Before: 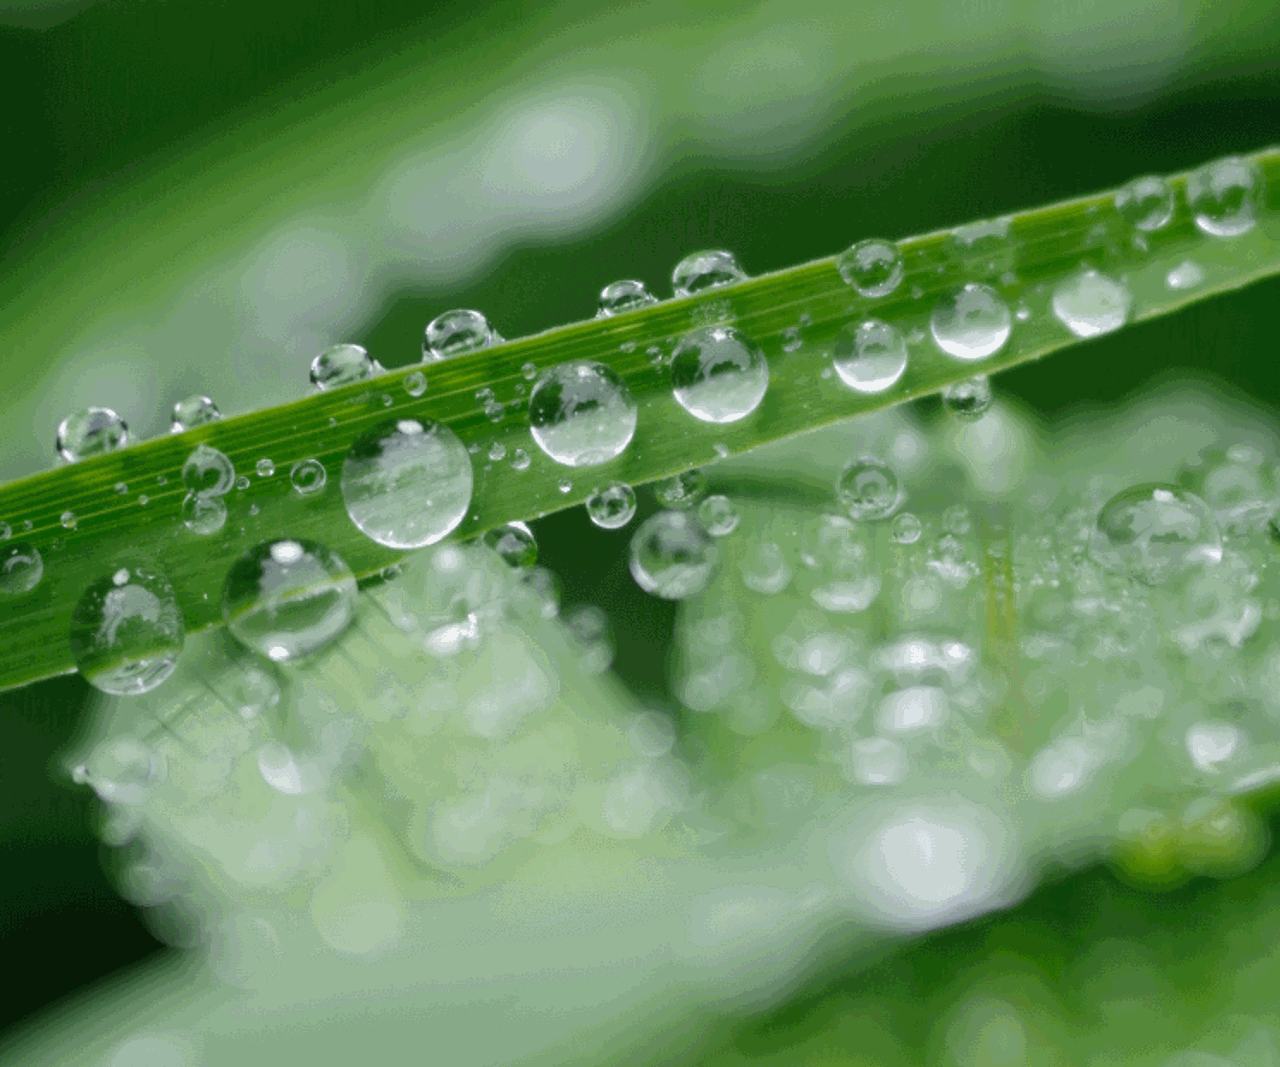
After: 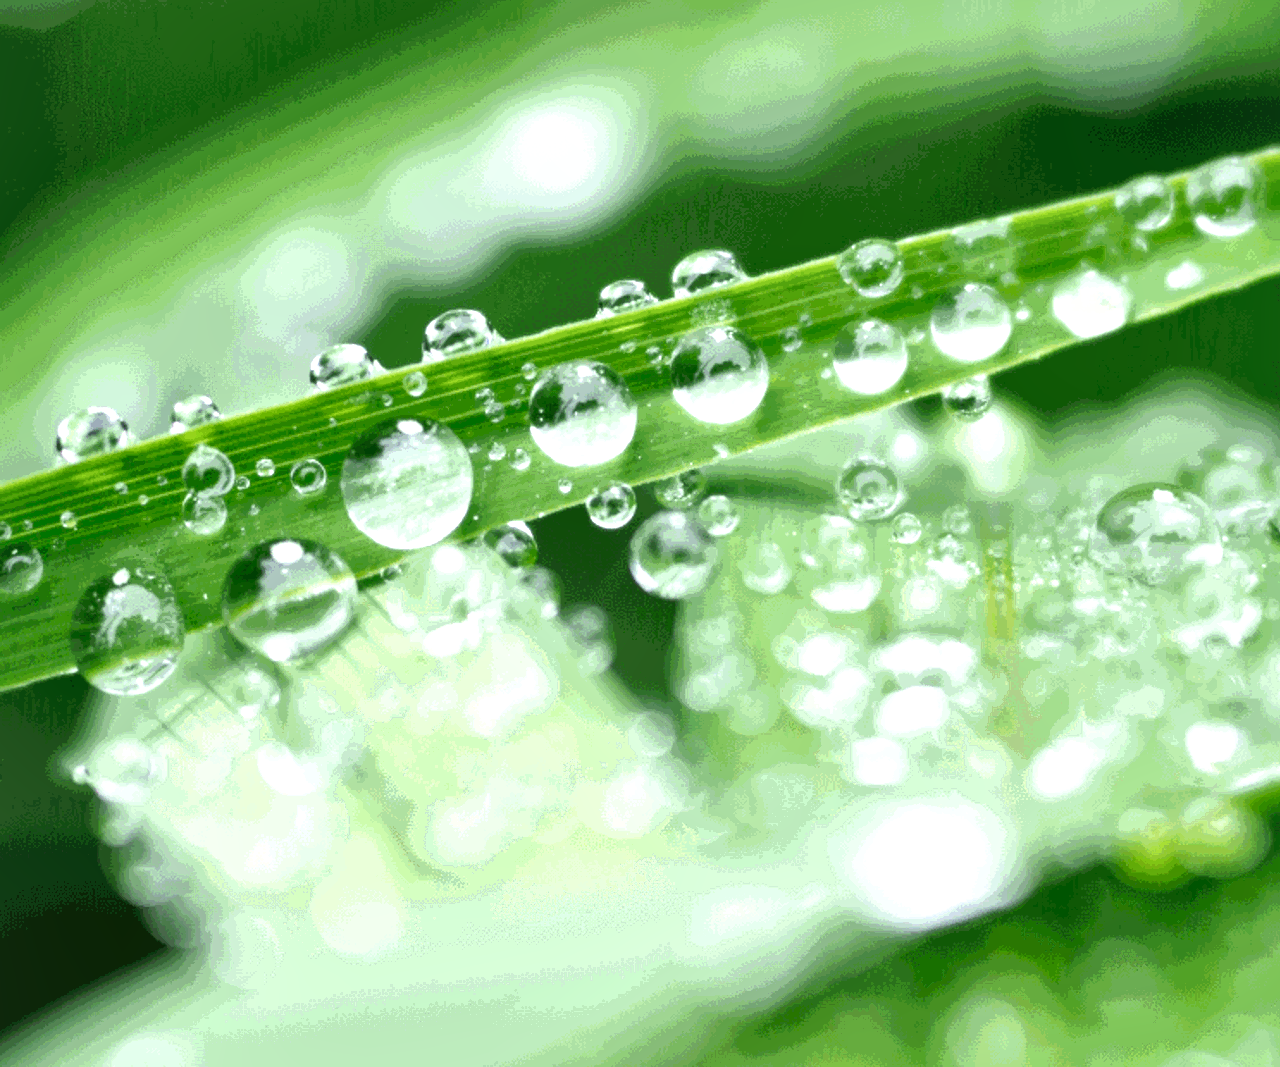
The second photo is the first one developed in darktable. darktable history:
exposure: black level correction 0, exposure 1.107 EV, compensate exposure bias true, compensate highlight preservation false
local contrast: mode bilateral grid, contrast 24, coarseness 60, detail 151%, midtone range 0.2
